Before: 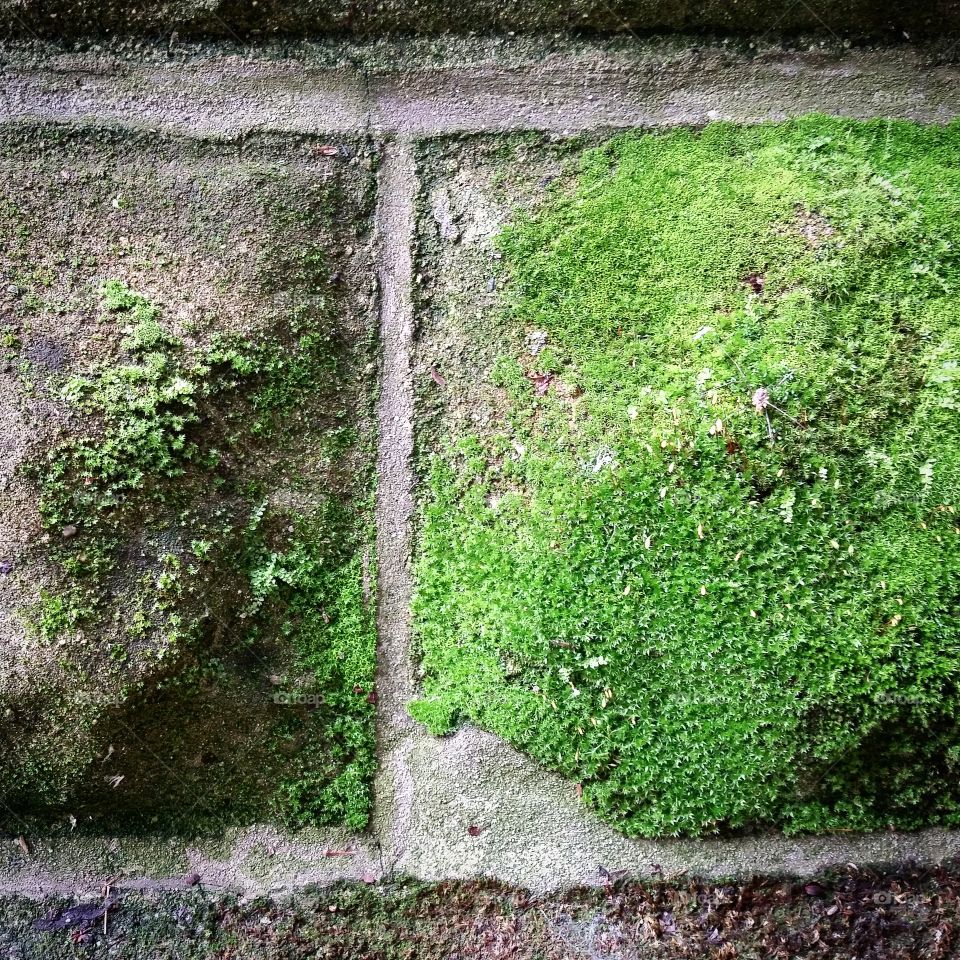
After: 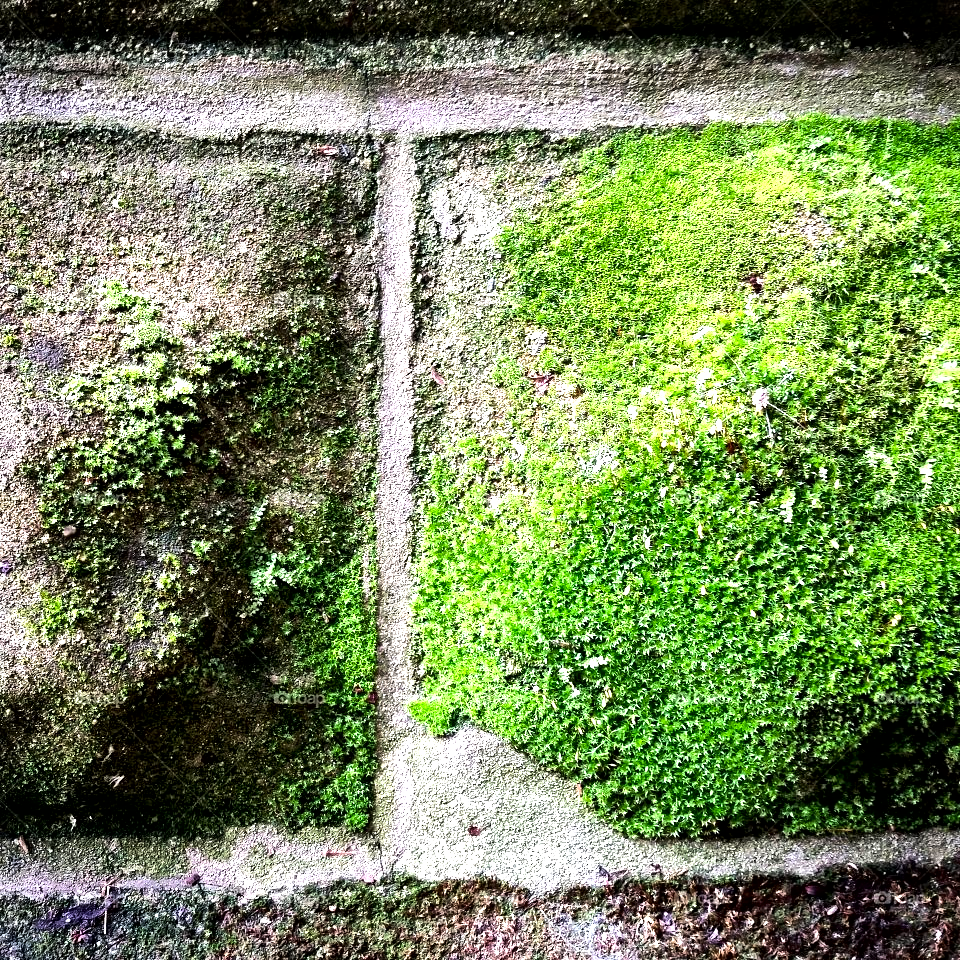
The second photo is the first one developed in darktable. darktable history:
contrast brightness saturation: contrast 0.07
local contrast: mode bilateral grid, contrast 20, coarseness 50, detail 179%, midtone range 0.2
color balance rgb: perceptual saturation grading › global saturation 20%, global vibrance 20%
tone equalizer: -8 EV -1.08 EV, -7 EV -1.01 EV, -6 EV -0.867 EV, -5 EV -0.578 EV, -3 EV 0.578 EV, -2 EV 0.867 EV, -1 EV 1.01 EV, +0 EV 1.08 EV, edges refinement/feathering 500, mask exposure compensation -1.57 EV, preserve details no
